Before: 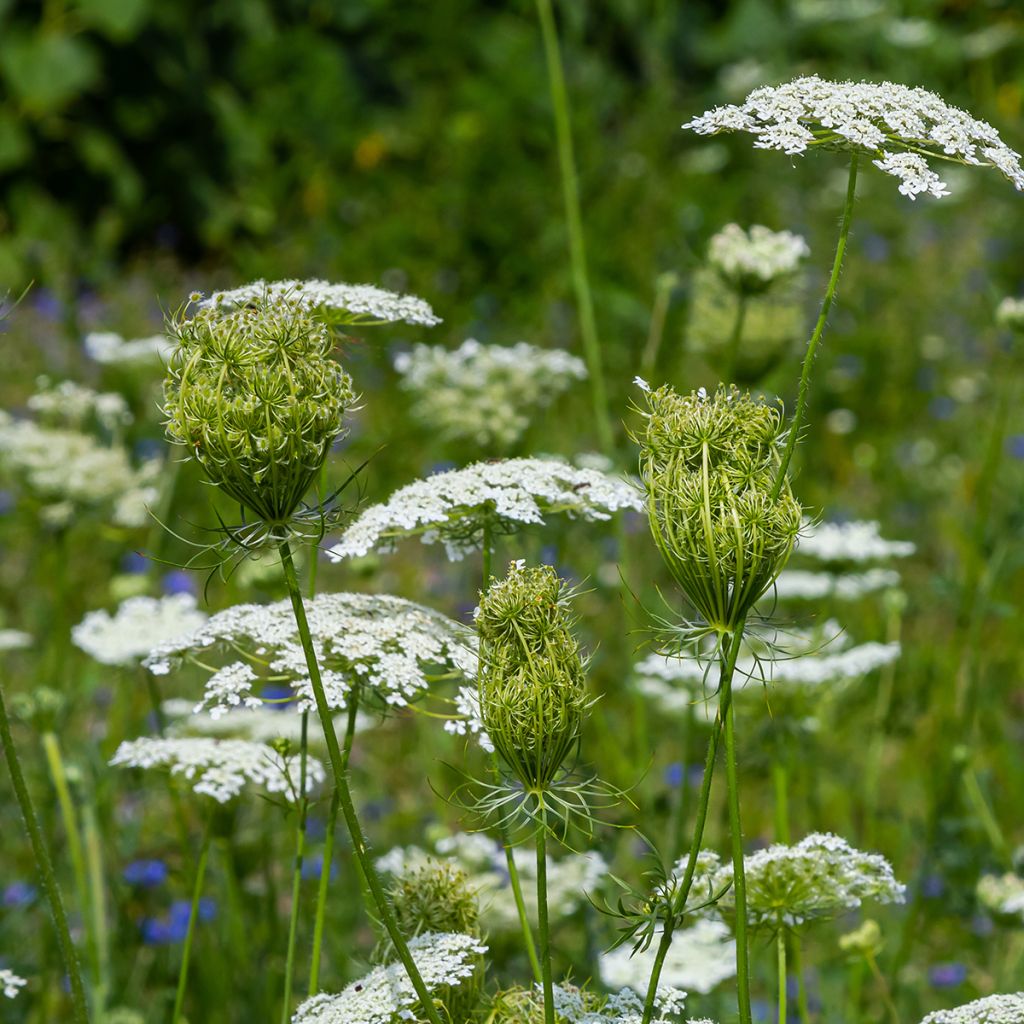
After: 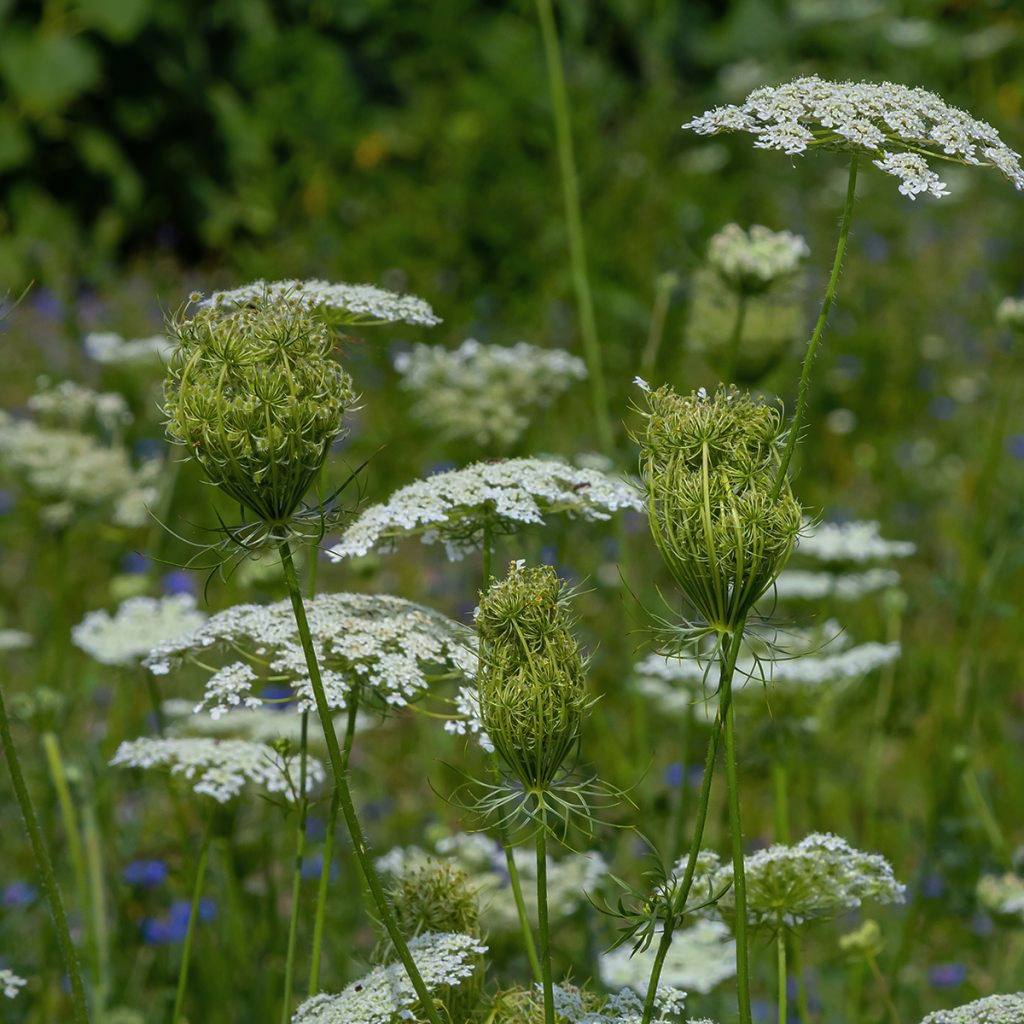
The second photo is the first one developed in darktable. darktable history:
shadows and highlights: shadows 40.33, highlights -60.02
base curve: curves: ch0 [(0, 0) (0.595, 0.418) (1, 1)], preserve colors none
